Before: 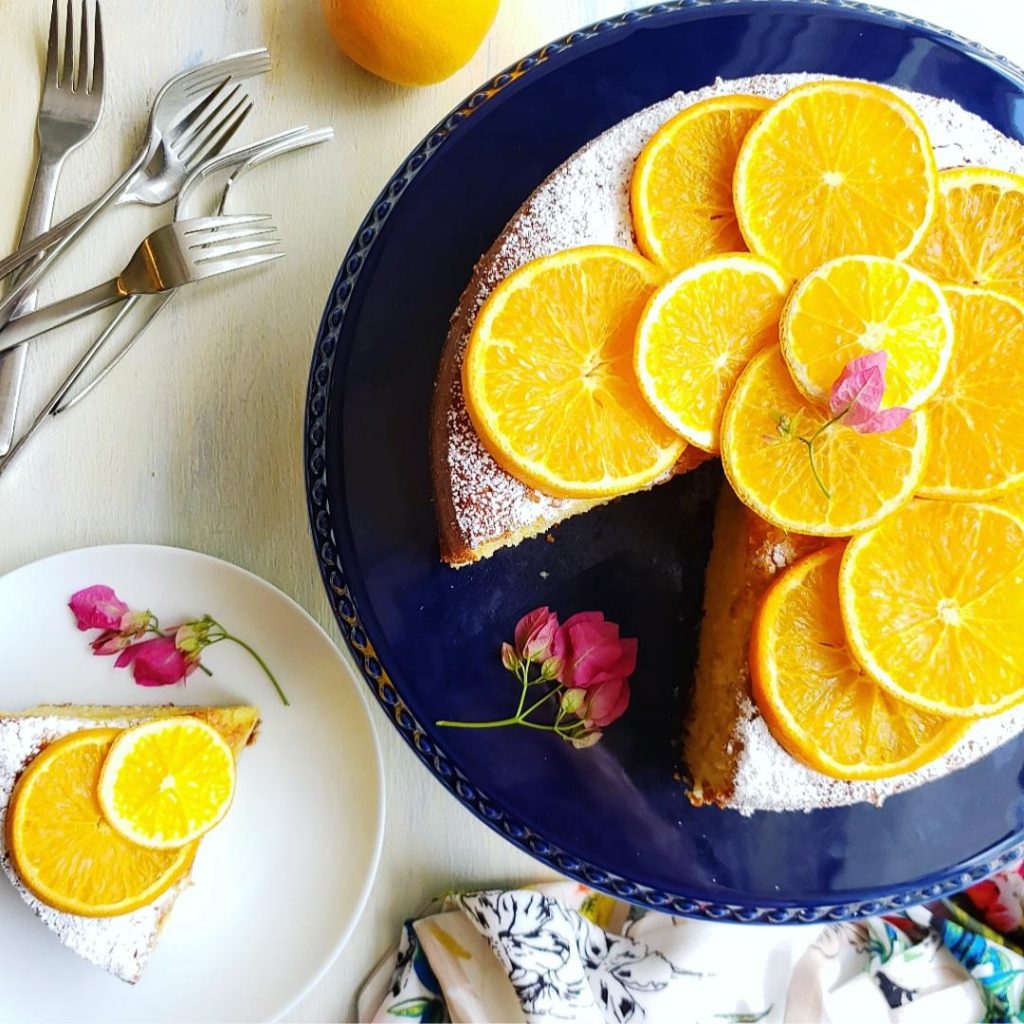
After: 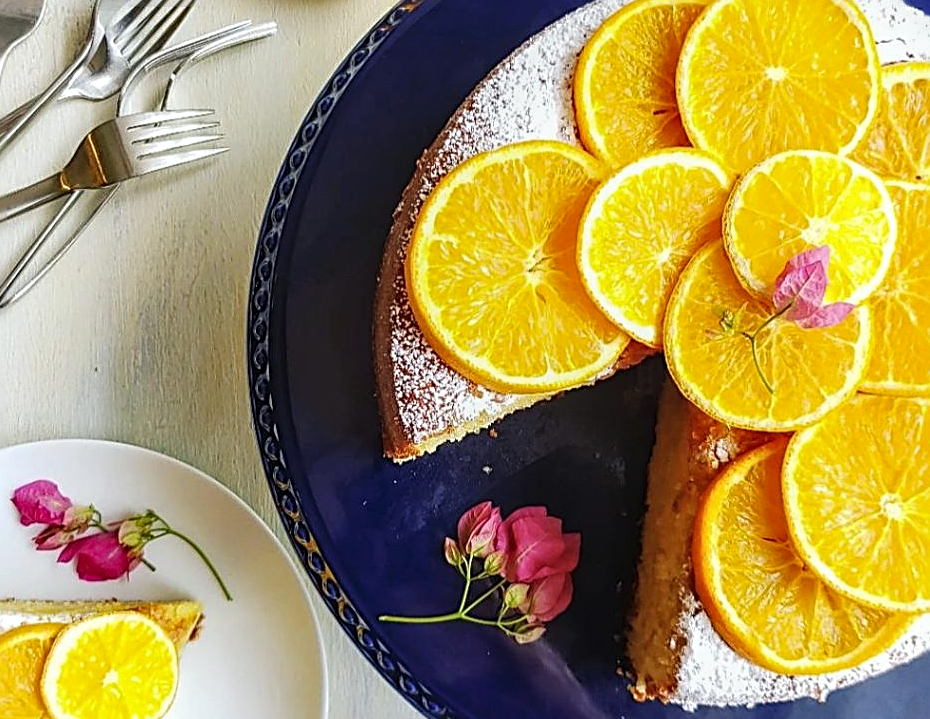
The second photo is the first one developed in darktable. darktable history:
crop: left 5.596%, top 10.314%, right 3.534%, bottom 19.395%
sharpen: radius 2.543, amount 0.636
local contrast: on, module defaults
